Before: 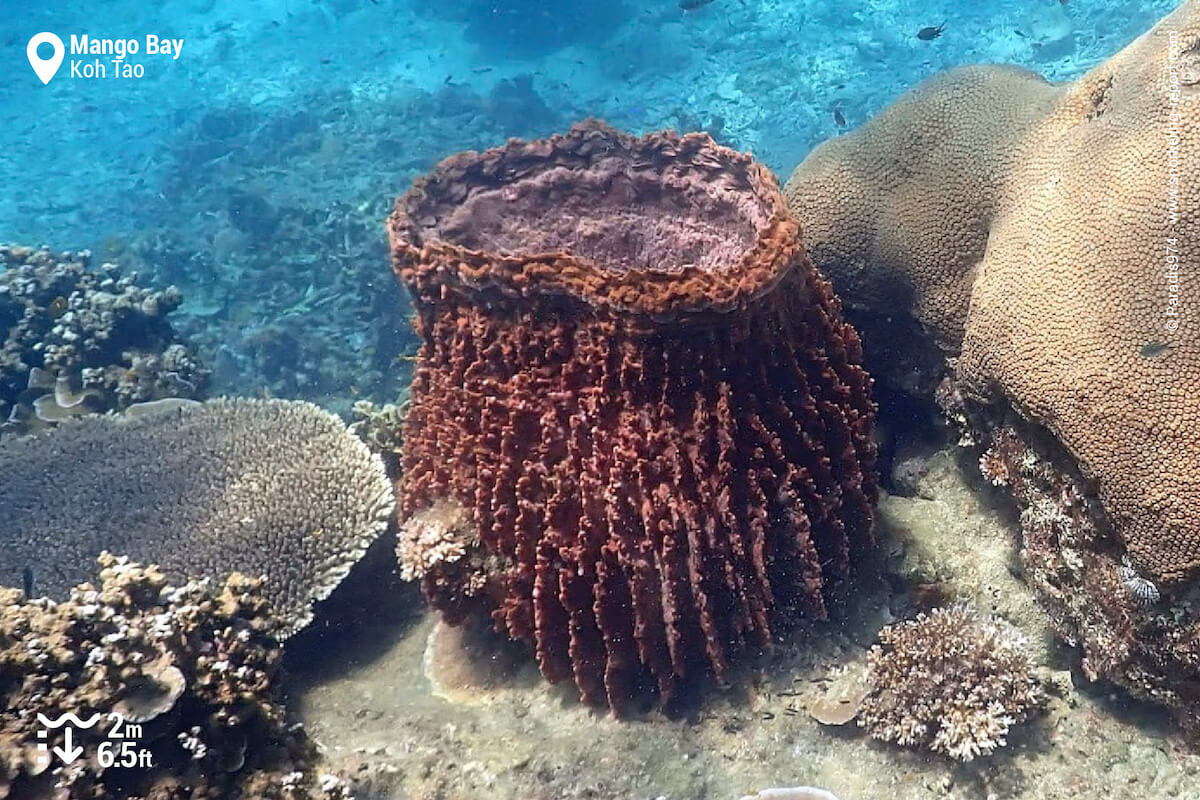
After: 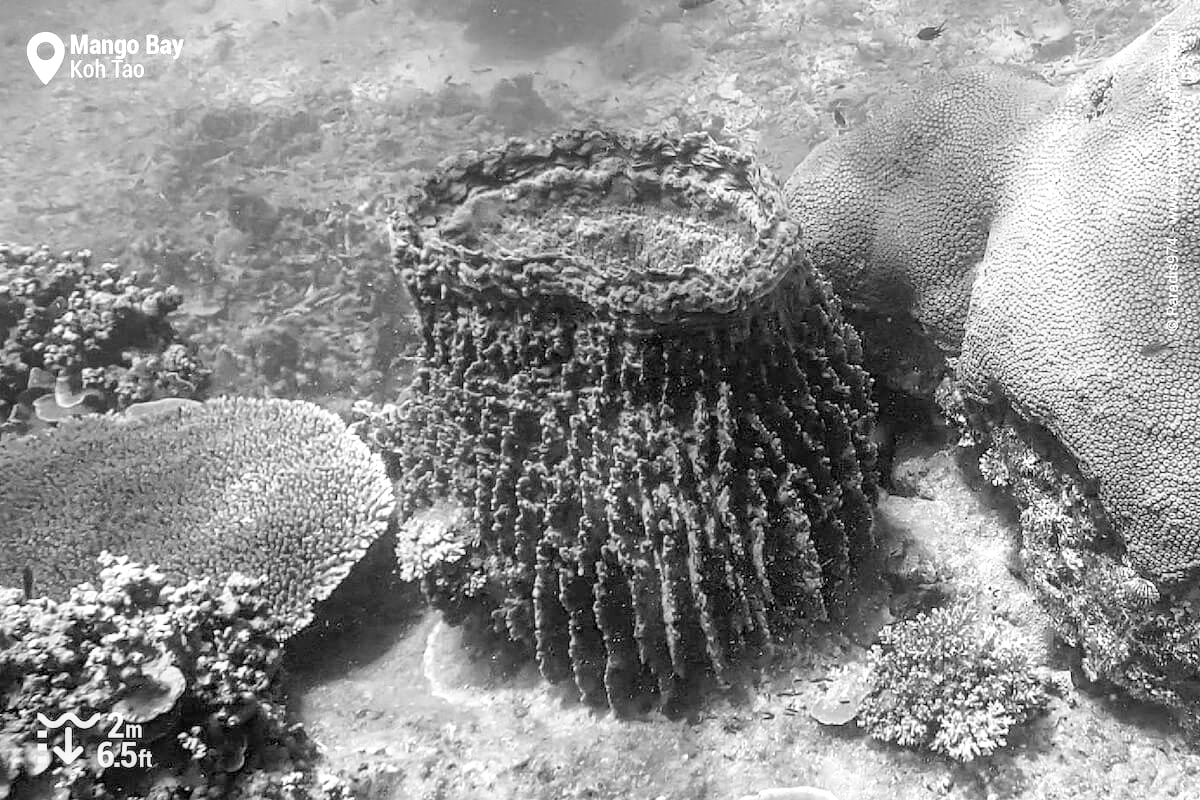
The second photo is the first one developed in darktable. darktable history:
shadows and highlights: on, module defaults
base curve: curves: ch0 [(0, 0) (0.005, 0.002) (0.15, 0.3) (0.4, 0.7) (0.75, 0.95) (1, 1)], preserve colors none
monochrome: on, module defaults
local contrast: on, module defaults
